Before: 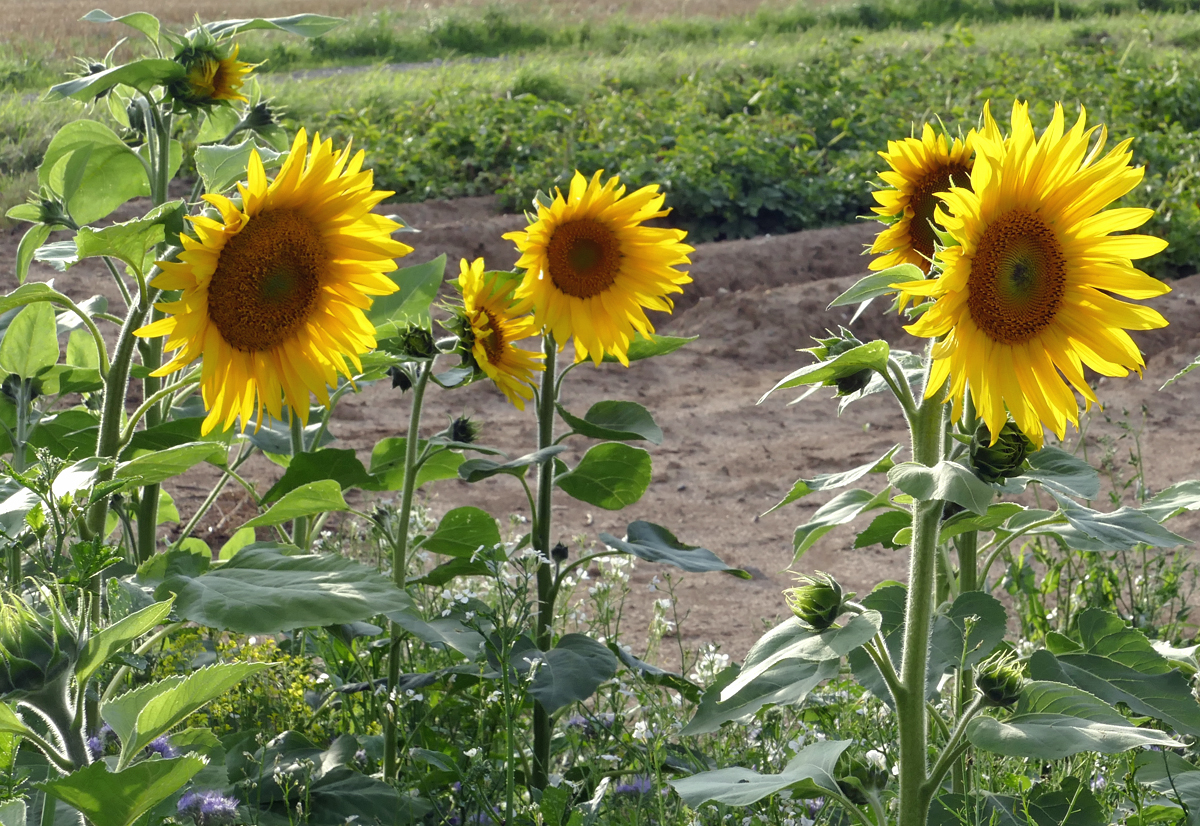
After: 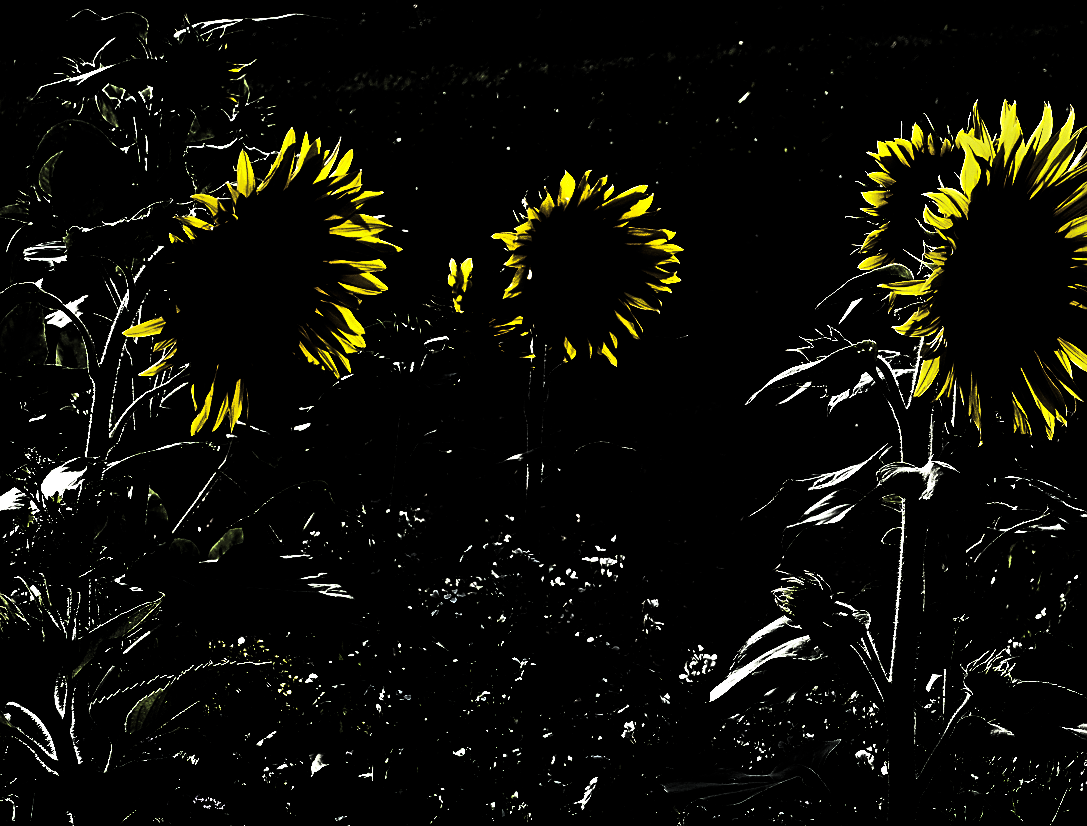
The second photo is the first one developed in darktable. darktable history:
crop and rotate: left 0.921%, right 8.476%
exposure: compensate exposure bias true, compensate highlight preservation false
shadows and highlights: low approximation 0.01, soften with gaussian
tone equalizer: -7 EV 0.152 EV, -6 EV 0.618 EV, -5 EV 1.18 EV, -4 EV 1.37 EV, -3 EV 1.18 EV, -2 EV 0.6 EV, -1 EV 0.148 EV
sharpen: on, module defaults
levels: levels [0.721, 0.937, 0.997]
